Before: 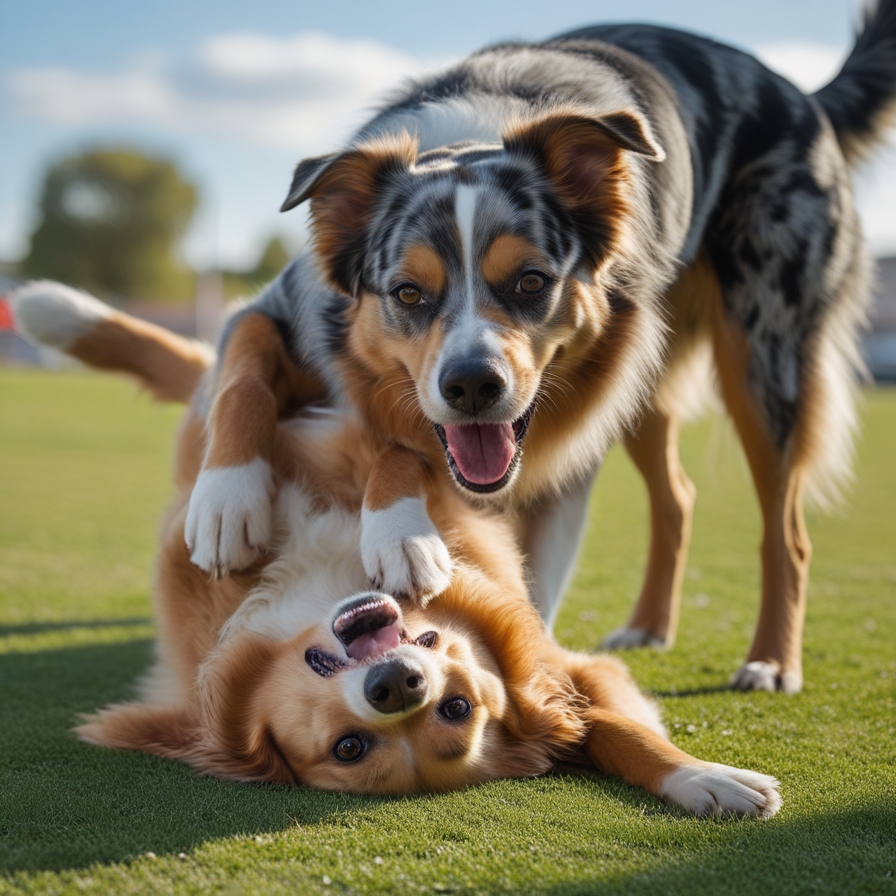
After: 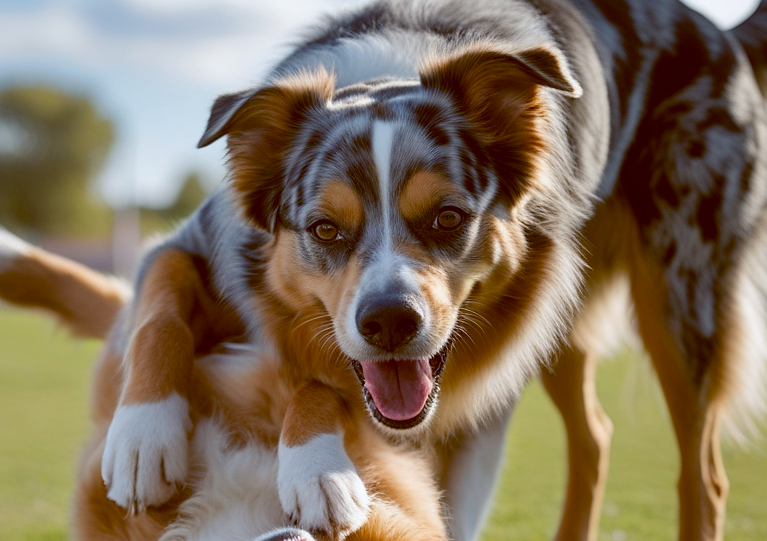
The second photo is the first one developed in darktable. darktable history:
color balance: lift [1, 1.015, 1.004, 0.985], gamma [1, 0.958, 0.971, 1.042], gain [1, 0.956, 0.977, 1.044]
crop and rotate: left 9.345%, top 7.22%, right 4.982%, bottom 32.331%
sharpen: radius 1
